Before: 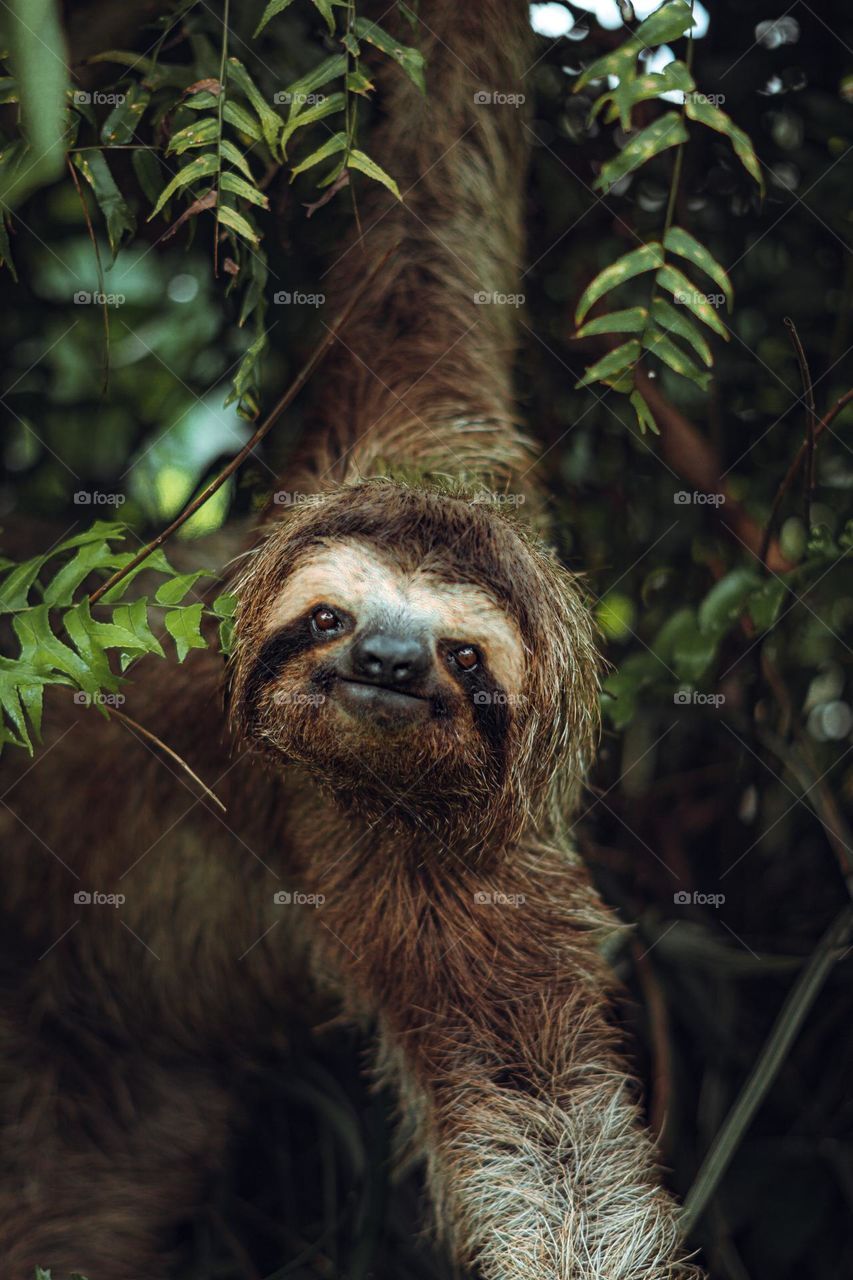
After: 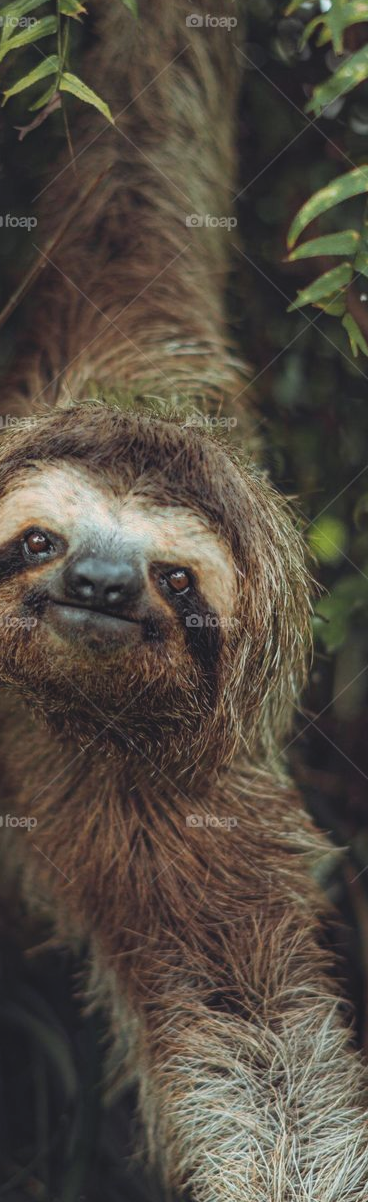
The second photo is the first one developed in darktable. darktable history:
crop: left 33.819%, top 6.019%, right 22.957%
contrast brightness saturation: contrast -0.149, brightness 0.047, saturation -0.134
